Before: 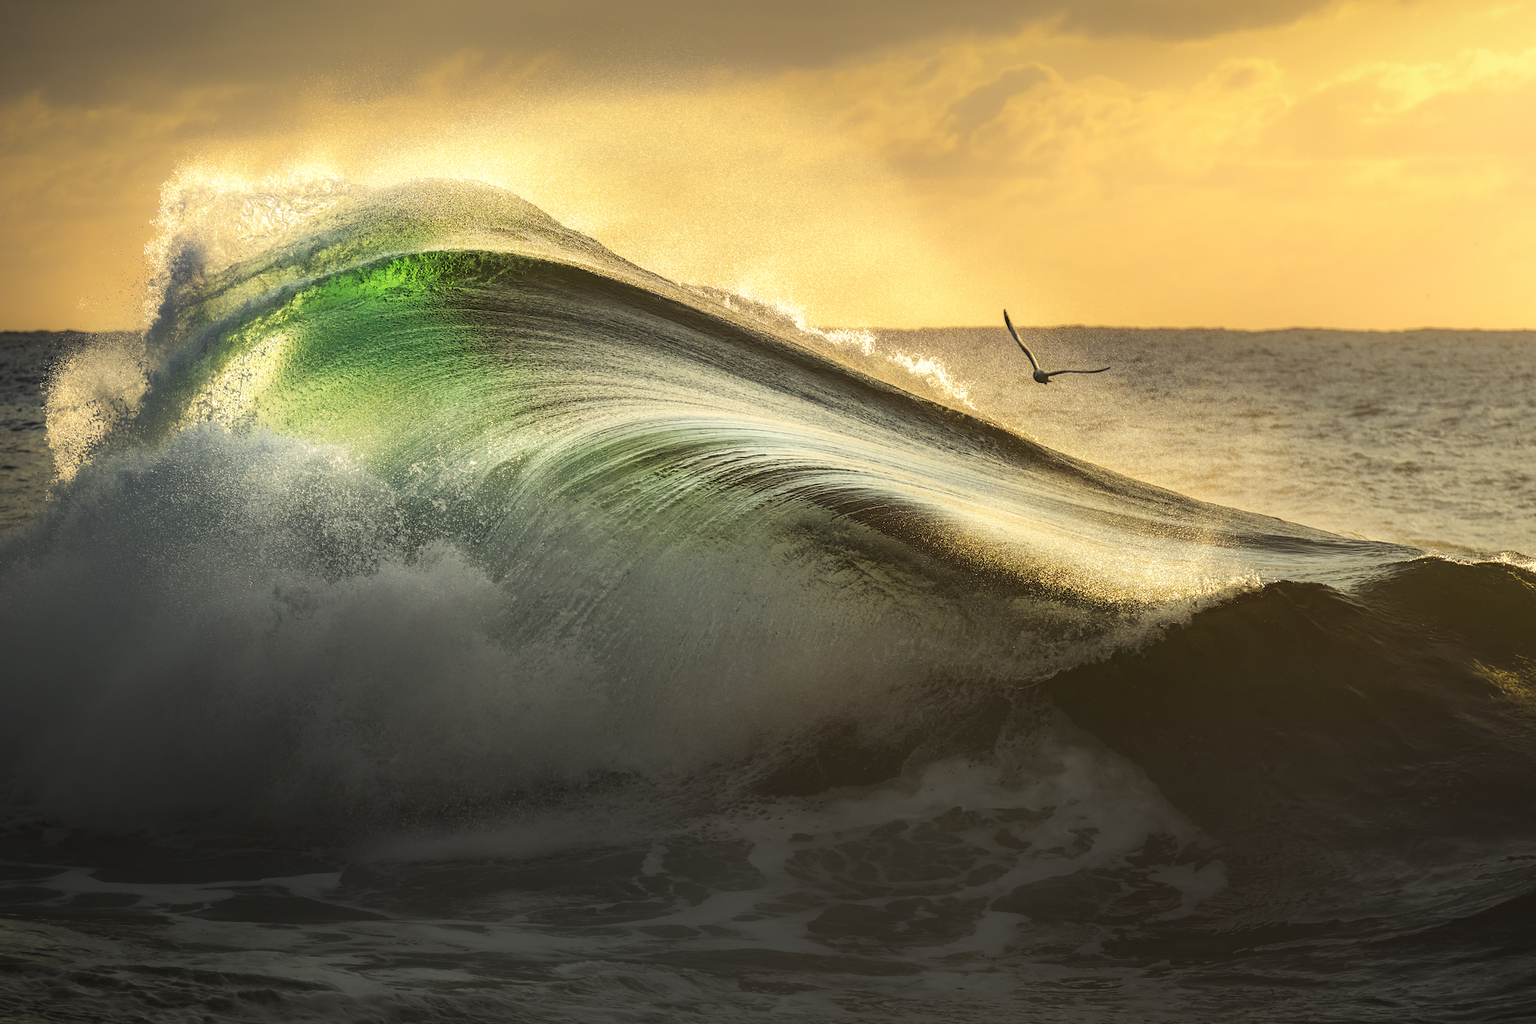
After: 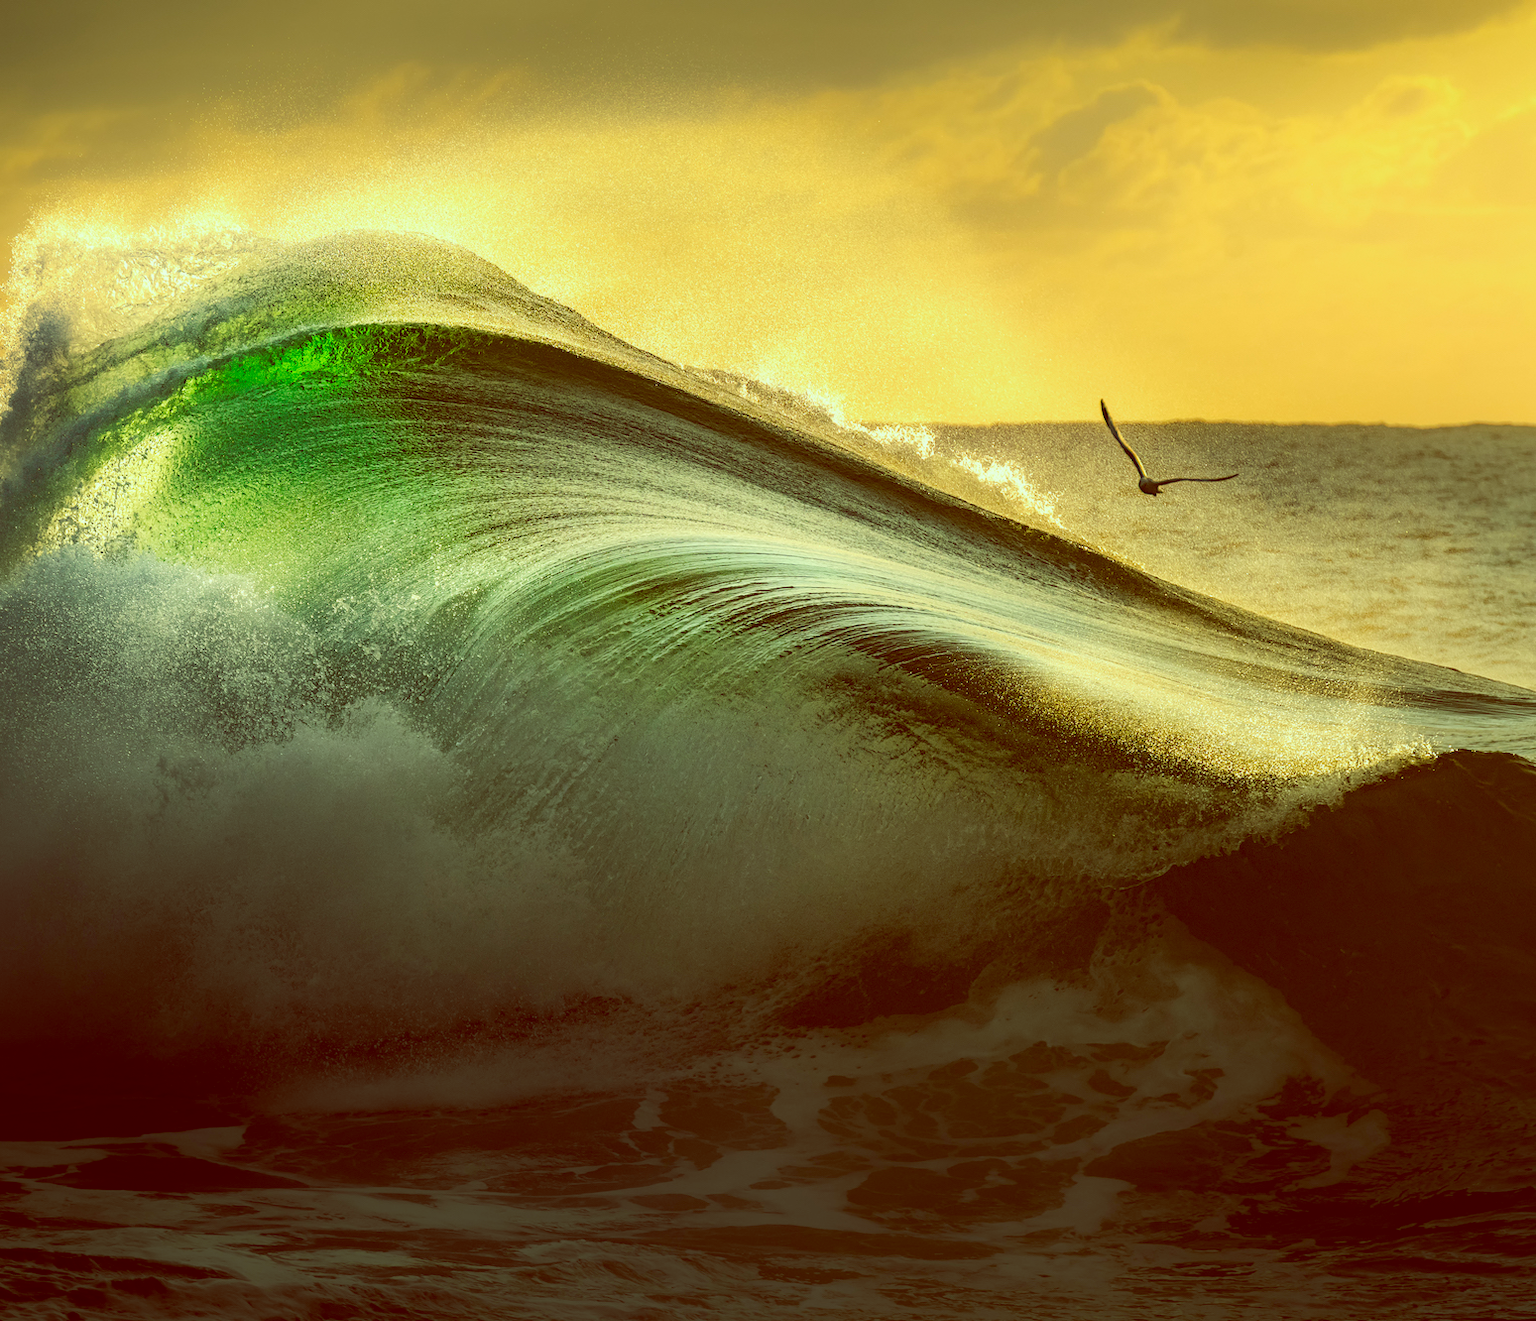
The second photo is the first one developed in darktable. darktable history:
crop: left 9.88%, right 12.664%
color balance: lift [1, 1.015, 0.987, 0.985], gamma [1, 0.959, 1.042, 0.958], gain [0.927, 0.938, 1.072, 0.928], contrast 1.5%
